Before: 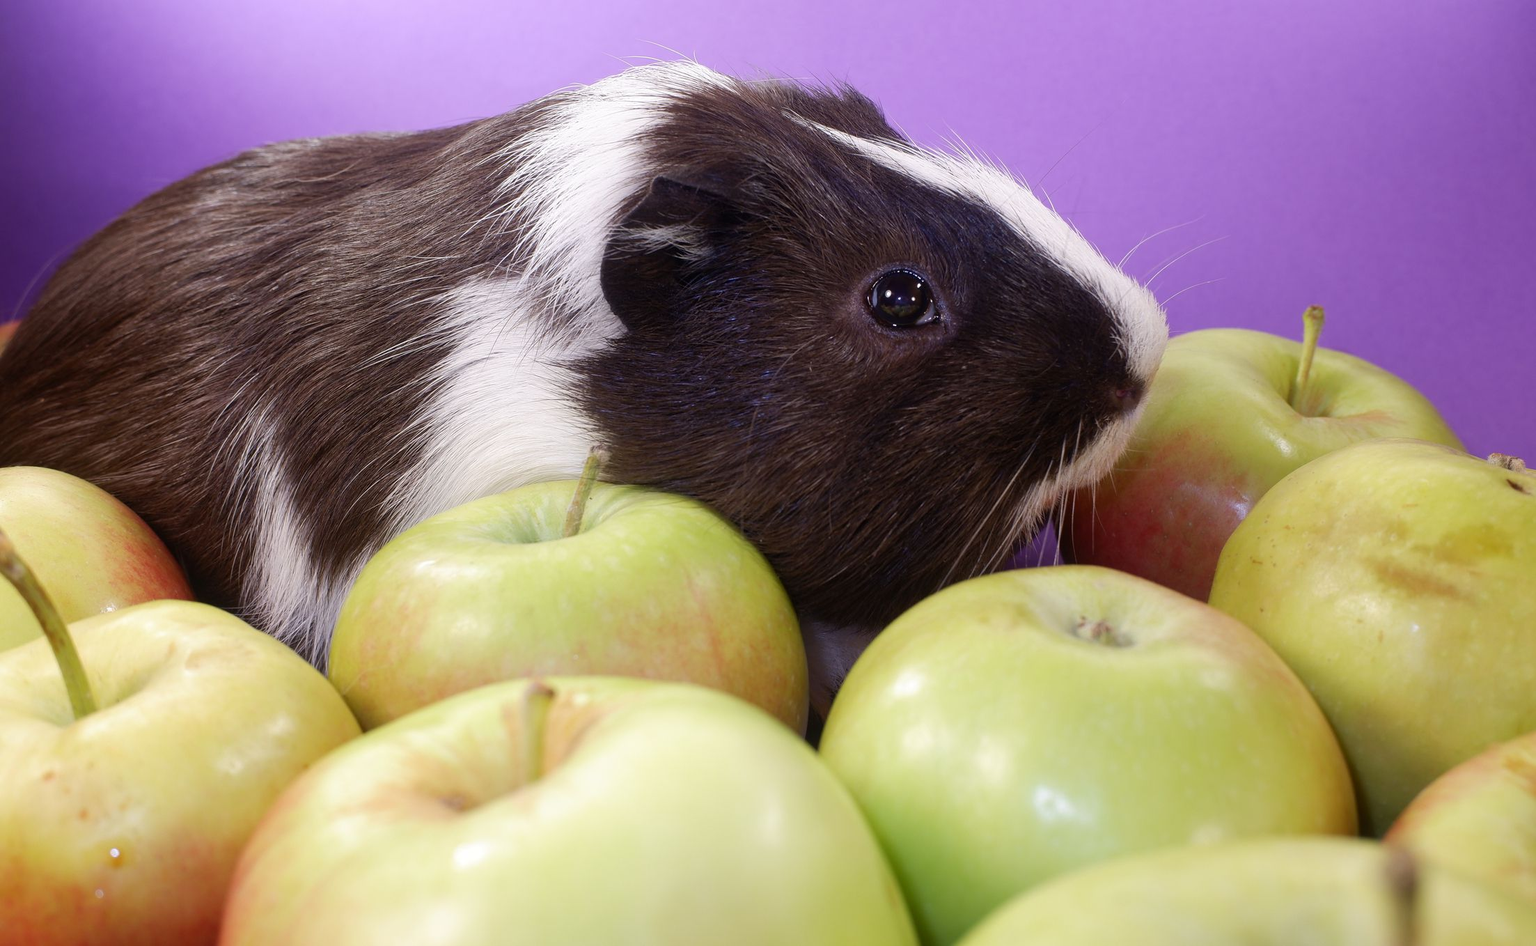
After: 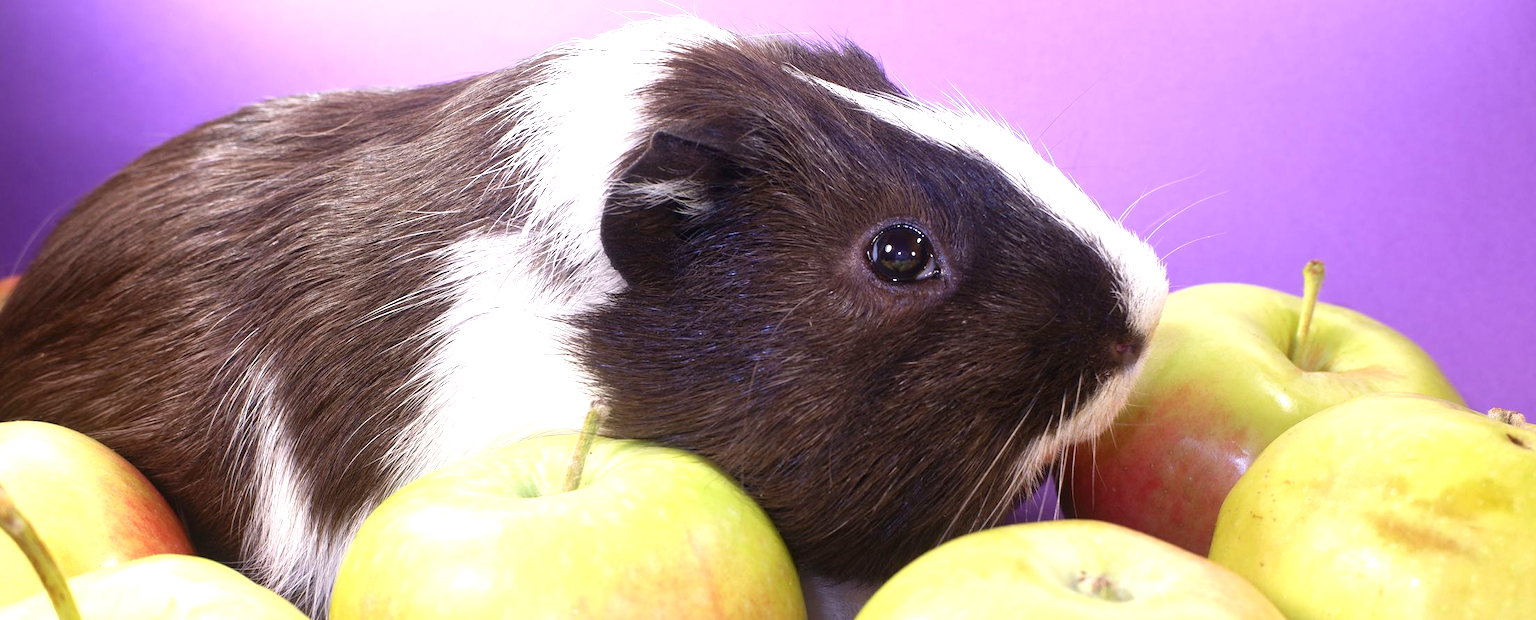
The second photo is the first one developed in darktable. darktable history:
crop and rotate: top 4.848%, bottom 29.503%
exposure: black level correction 0, exposure 1 EV, compensate exposure bias true, compensate highlight preservation false
